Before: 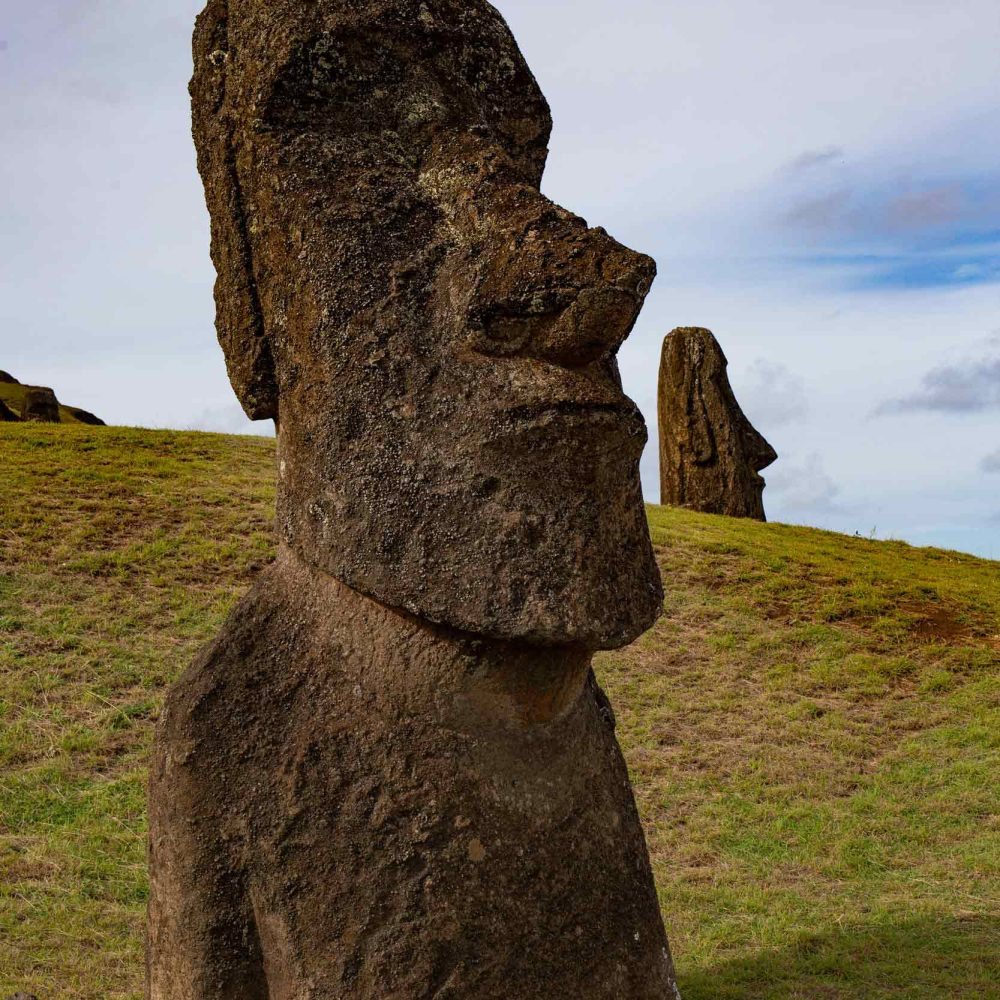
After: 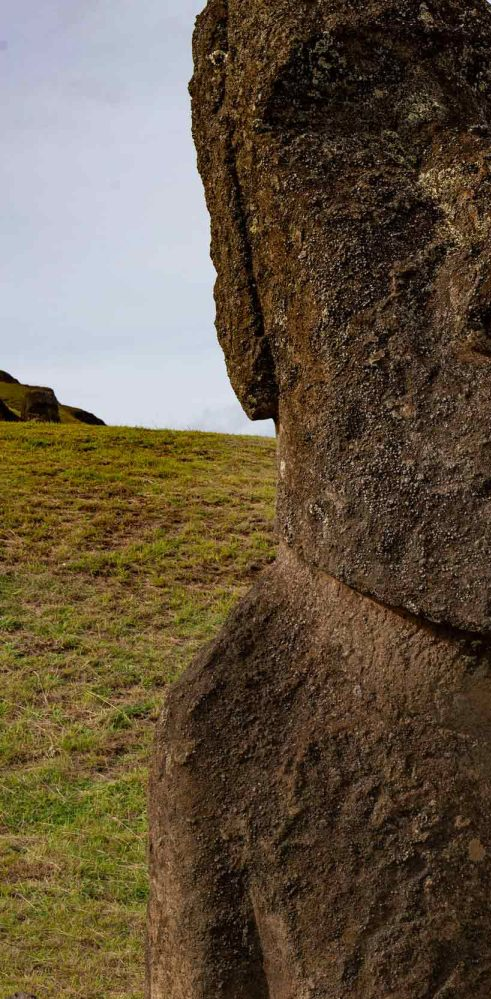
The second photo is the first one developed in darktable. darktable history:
exposure: exposure 0.014 EV, compensate highlight preservation false
crop and rotate: left 0%, top 0%, right 50.845%
